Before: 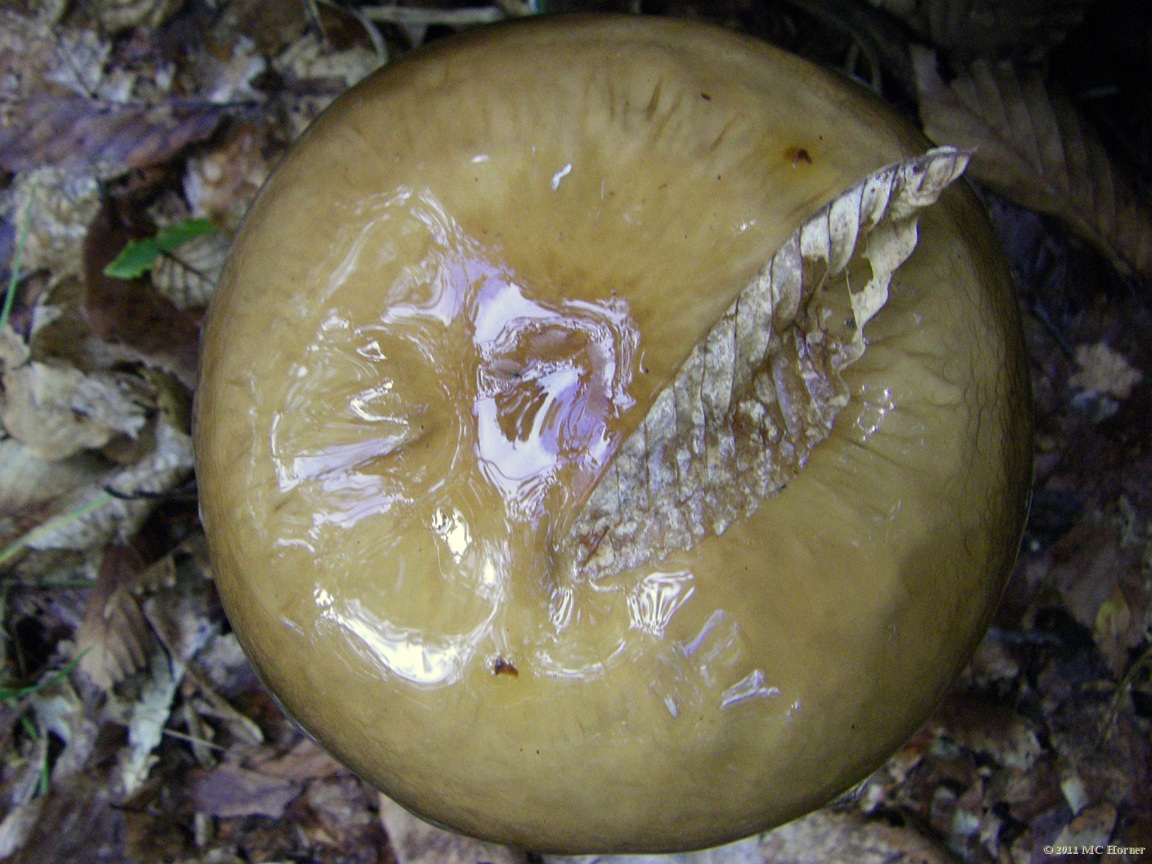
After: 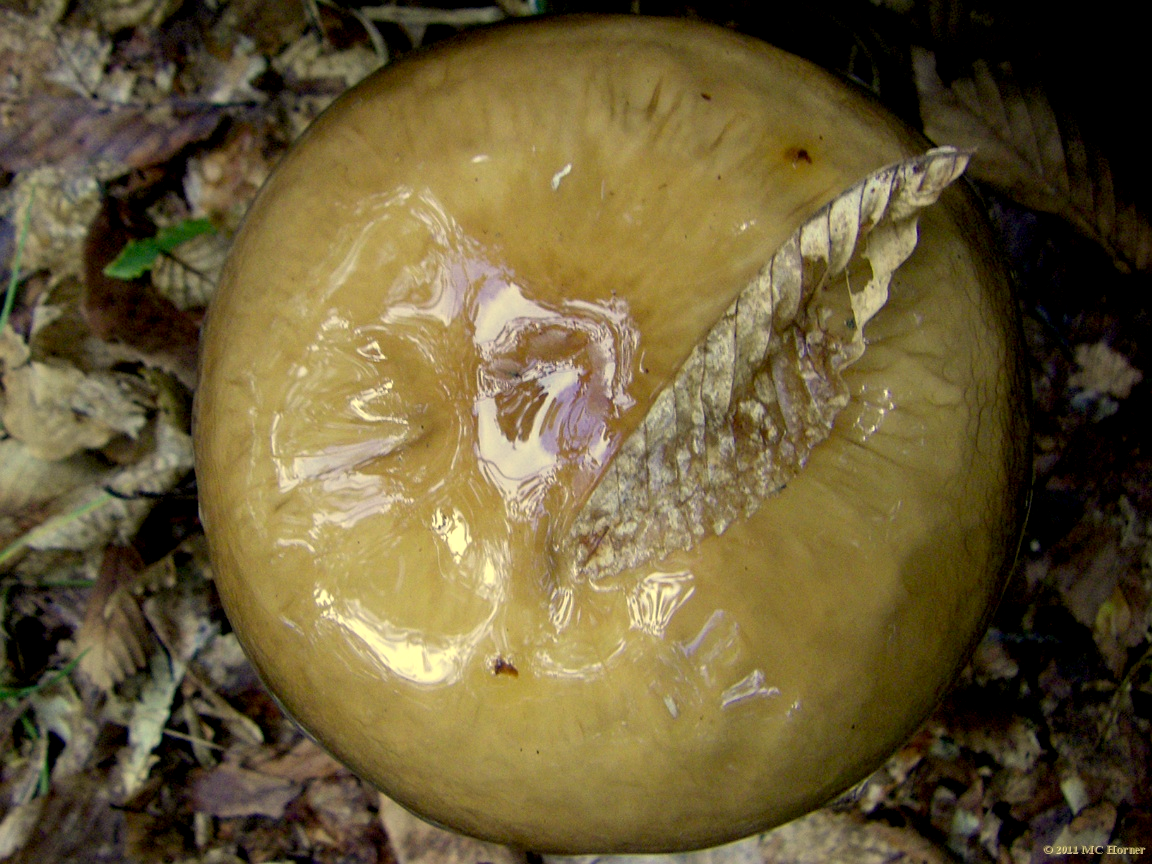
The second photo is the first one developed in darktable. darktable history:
exposure: black level correction 0.01, exposure 0.014 EV, compensate highlight preservation false
white balance: red 1.08, blue 0.791
tone equalizer: on, module defaults
